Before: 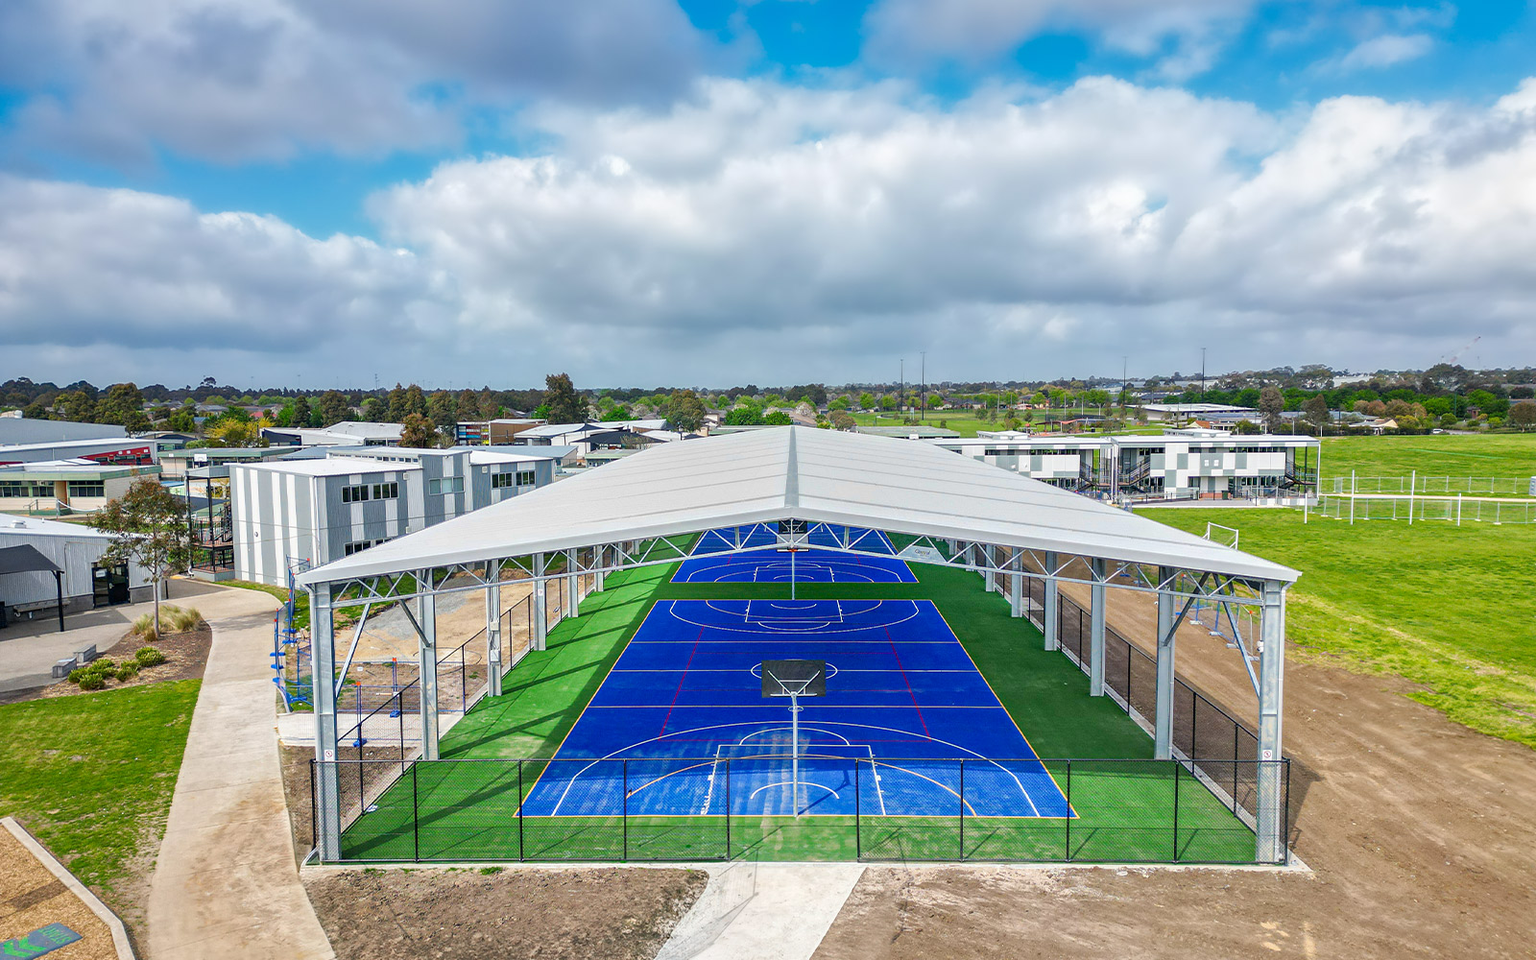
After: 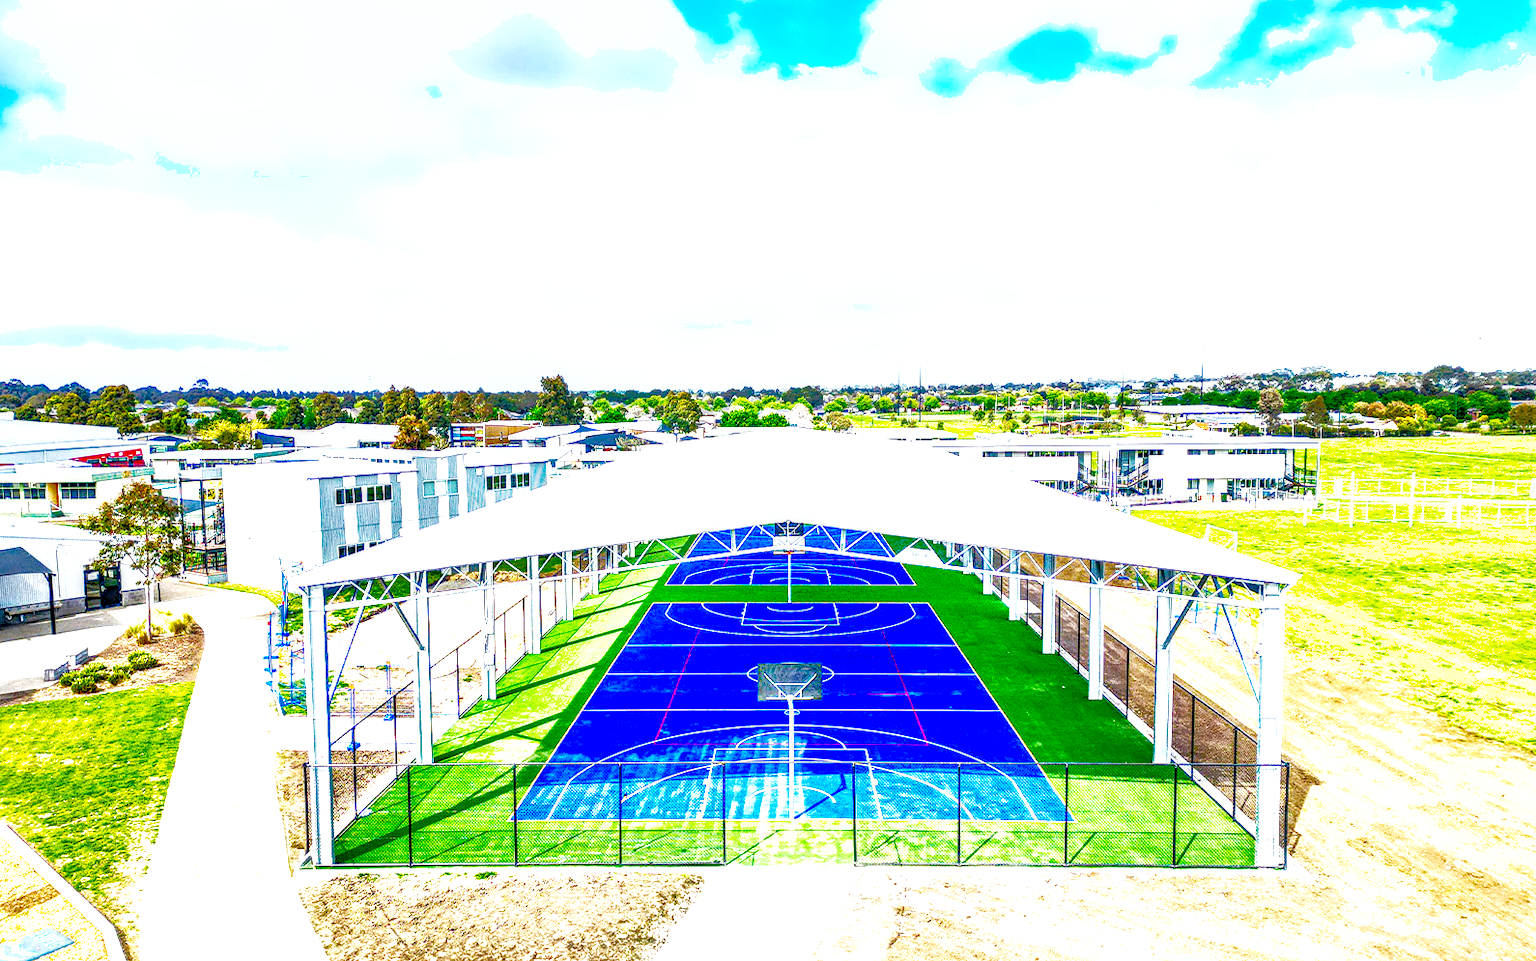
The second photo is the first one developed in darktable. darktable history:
crop and rotate: left 0.614%, top 0.179%, bottom 0.309%
base curve: curves: ch0 [(0, 0) (0.028, 0.03) (0.121, 0.232) (0.46, 0.748) (0.859, 0.968) (1, 1)], preserve colors none
local contrast: highlights 12%, shadows 38%, detail 183%, midtone range 0.471
shadows and highlights: on, module defaults
color balance rgb: global offset › luminance -0.37%, perceptual saturation grading › highlights -17.77%, perceptual saturation grading › mid-tones 33.1%, perceptual saturation grading › shadows 50.52%, perceptual brilliance grading › highlights 20%, perceptual brilliance grading › mid-tones 20%, perceptual brilliance grading › shadows -20%, global vibrance 50%
color contrast: green-magenta contrast 0.96
levels: levels [0, 0.478, 1]
exposure: black level correction 0, exposure 1.1 EV, compensate highlight preservation false
